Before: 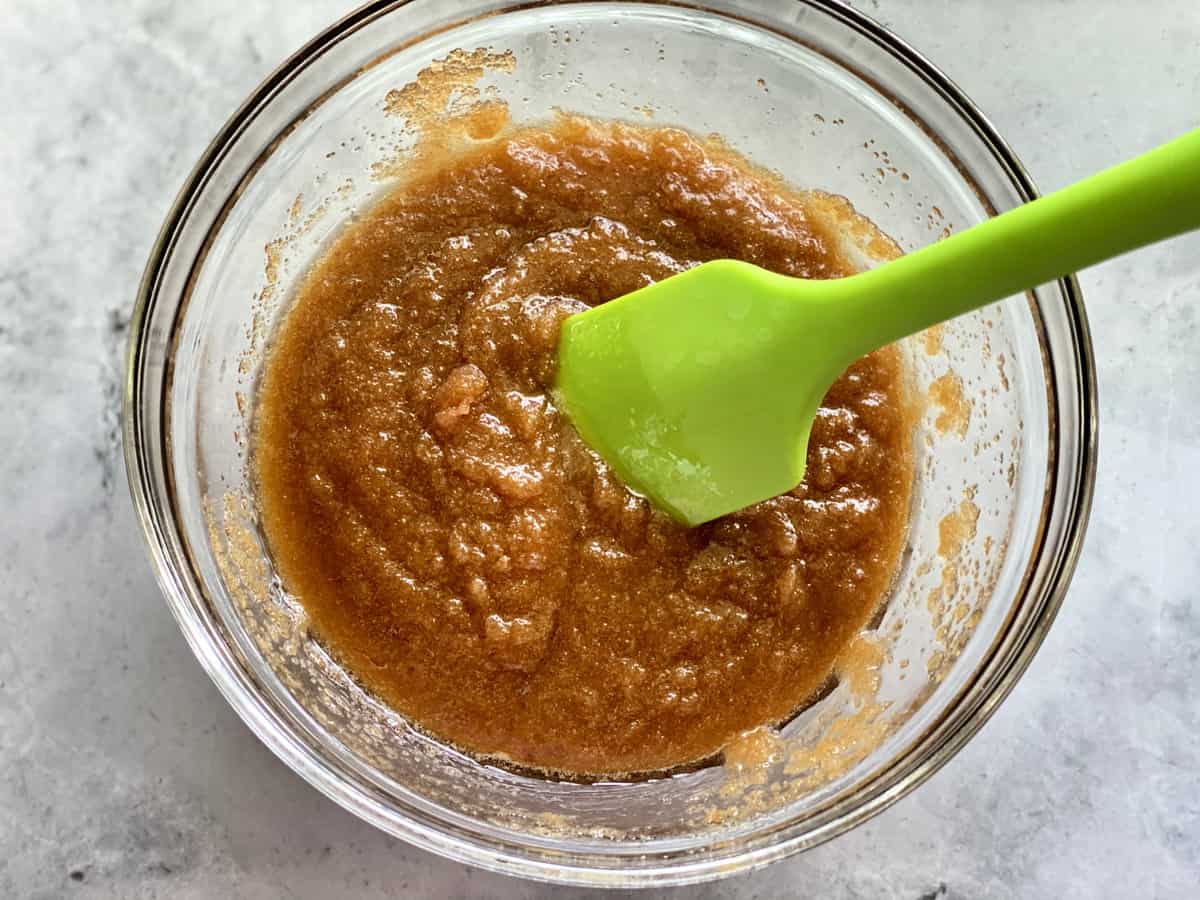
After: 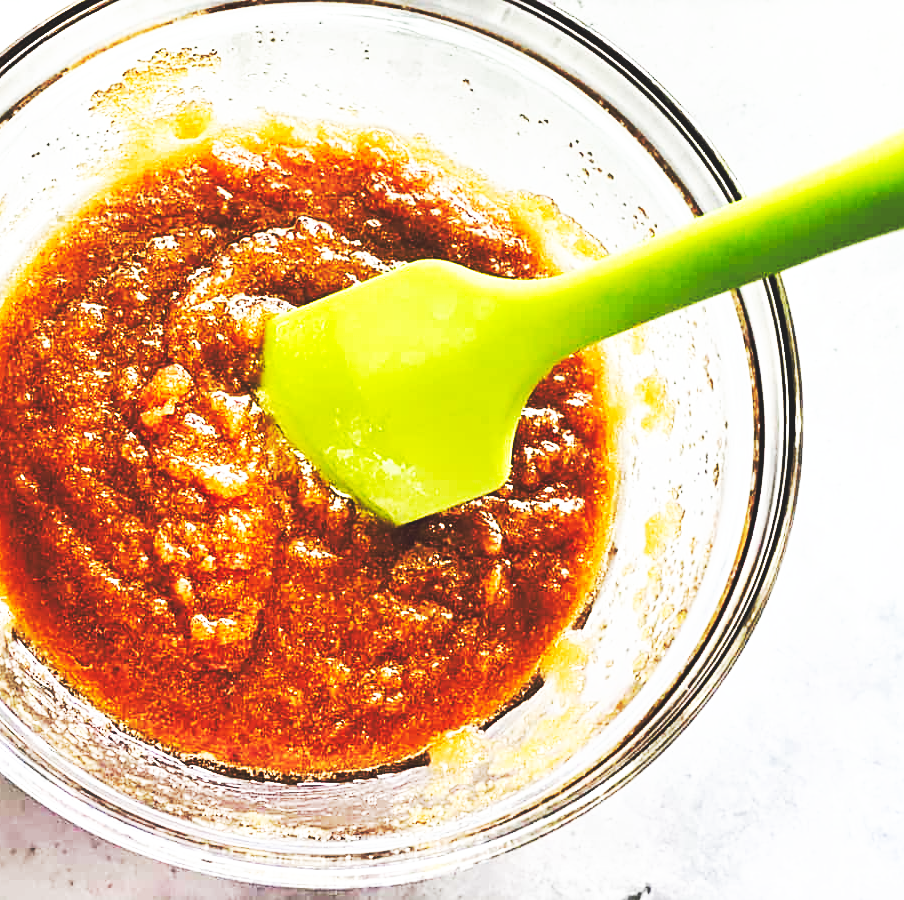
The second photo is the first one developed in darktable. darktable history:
base curve: curves: ch0 [(0, 0.015) (0.085, 0.116) (0.134, 0.298) (0.19, 0.545) (0.296, 0.764) (0.599, 0.982) (1, 1)], preserve colors none
sharpen: on, module defaults
crop and rotate: left 24.611%
local contrast: mode bilateral grid, contrast 19, coarseness 51, detail 101%, midtone range 0.2
